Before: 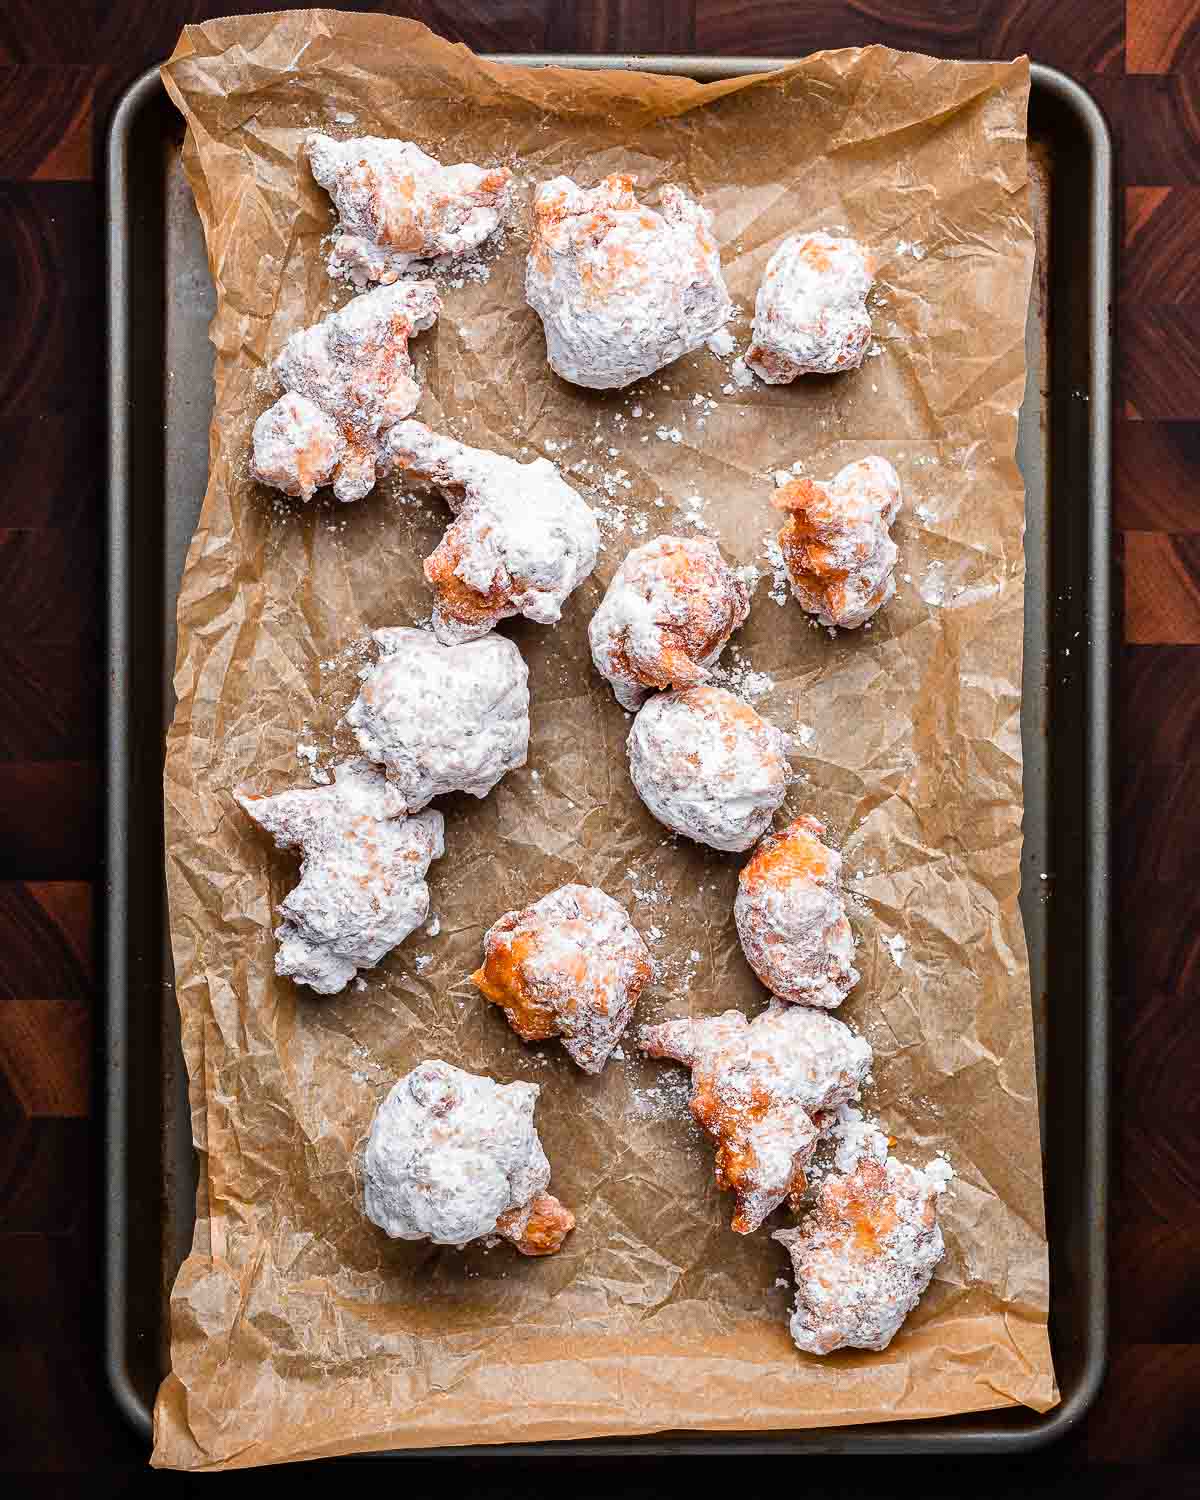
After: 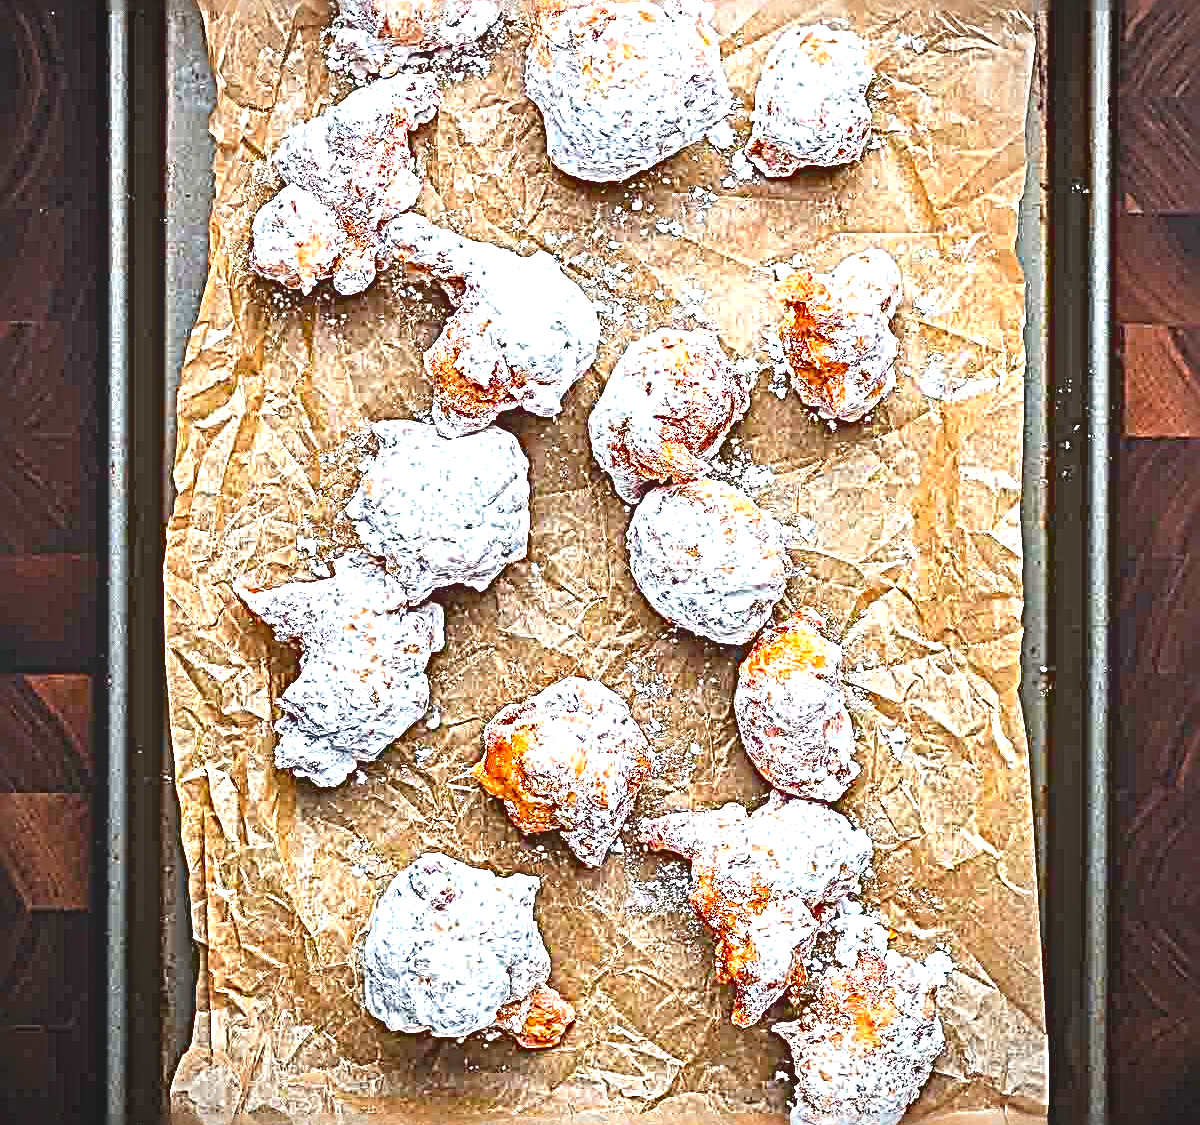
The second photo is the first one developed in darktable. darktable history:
vignetting: unbound false
crop: top 13.83%, bottom 11.136%
haze removal: adaptive false
exposure: black level correction 0, exposure 1.706 EV, compensate highlight preservation false
contrast brightness saturation: contrast -0.299
color calibration: illuminant as shot in camera, x 0.36, y 0.361, temperature 4586.97 K
sharpen: radius 4.015, amount 1.988
